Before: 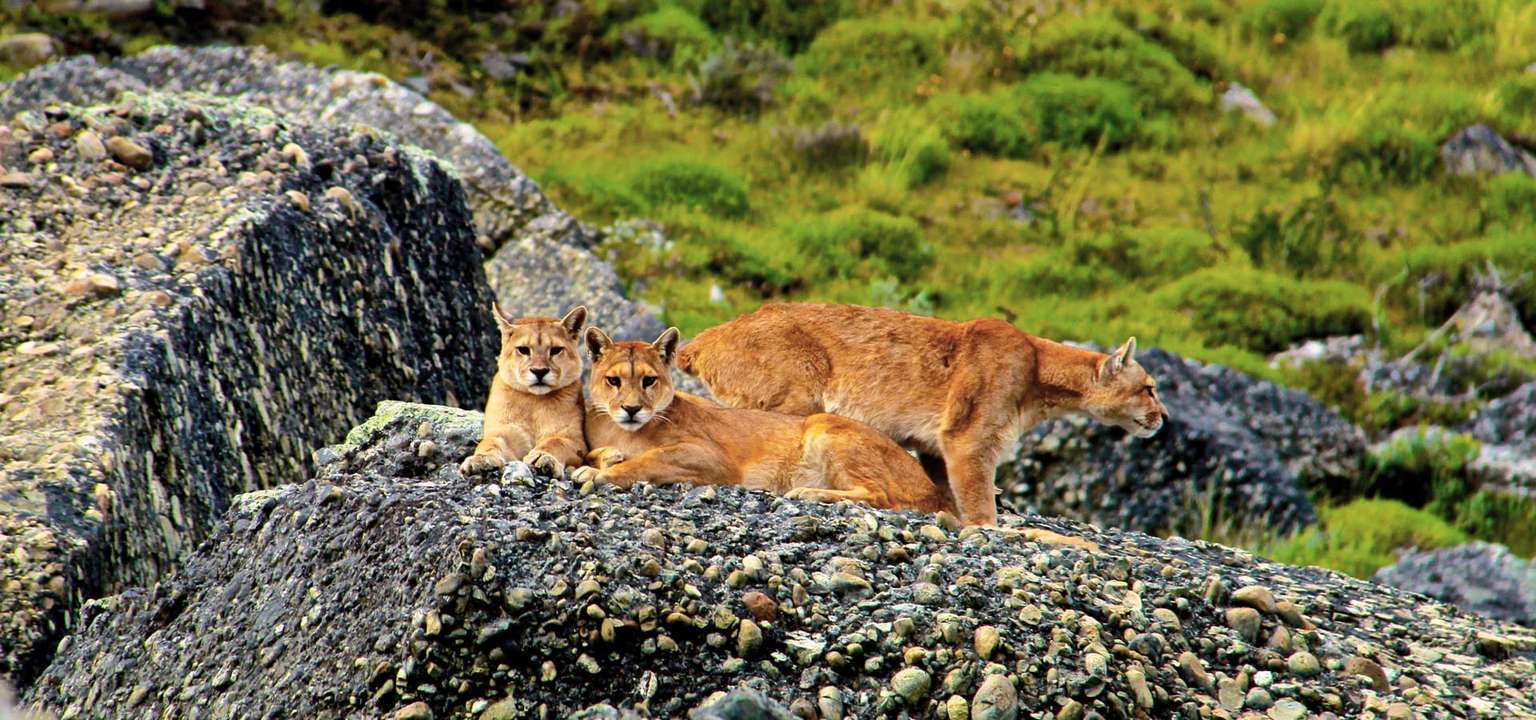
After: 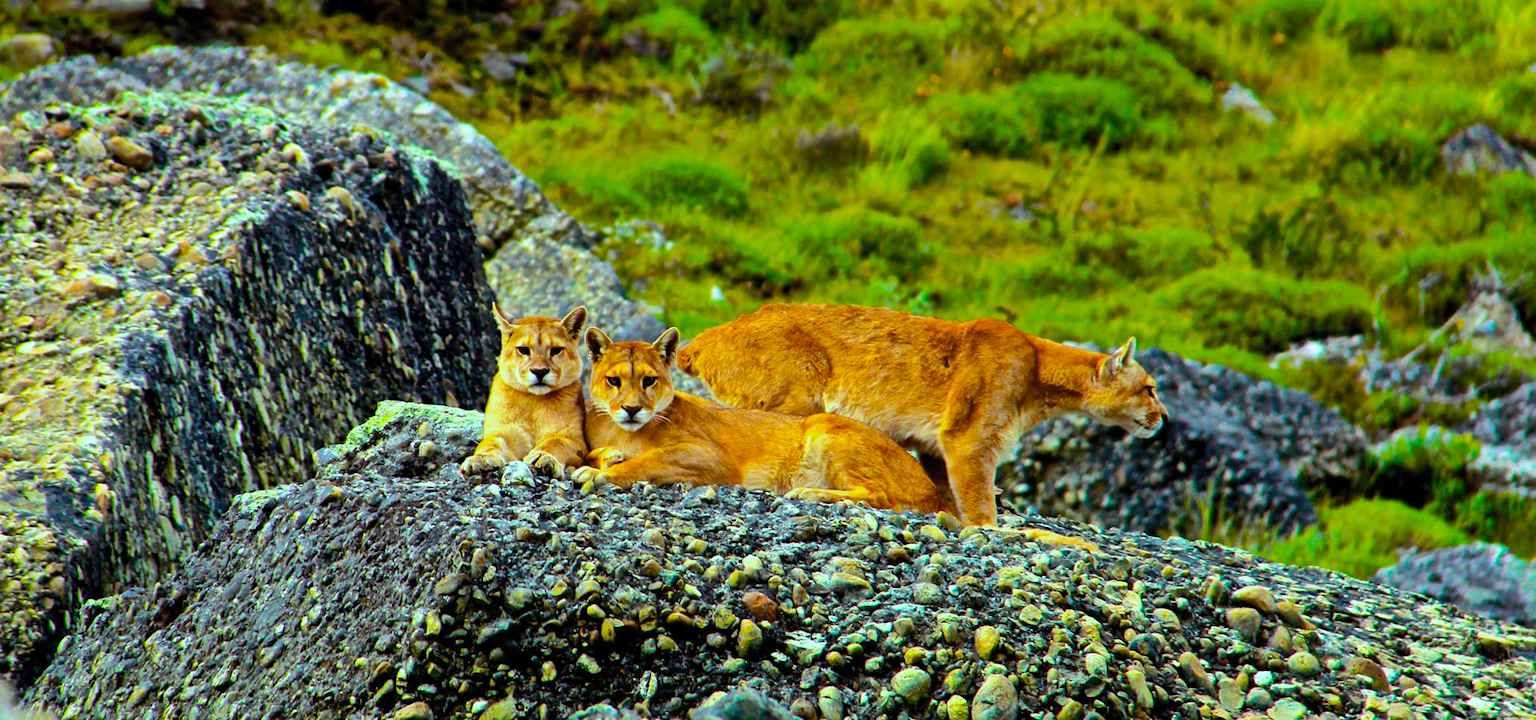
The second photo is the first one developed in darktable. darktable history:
color balance rgb: highlights gain › chroma 4.012%, highlights gain › hue 200.23°, linear chroma grading › shadows -29.855%, linear chroma grading › global chroma 34.467%, perceptual saturation grading › global saturation 25%
